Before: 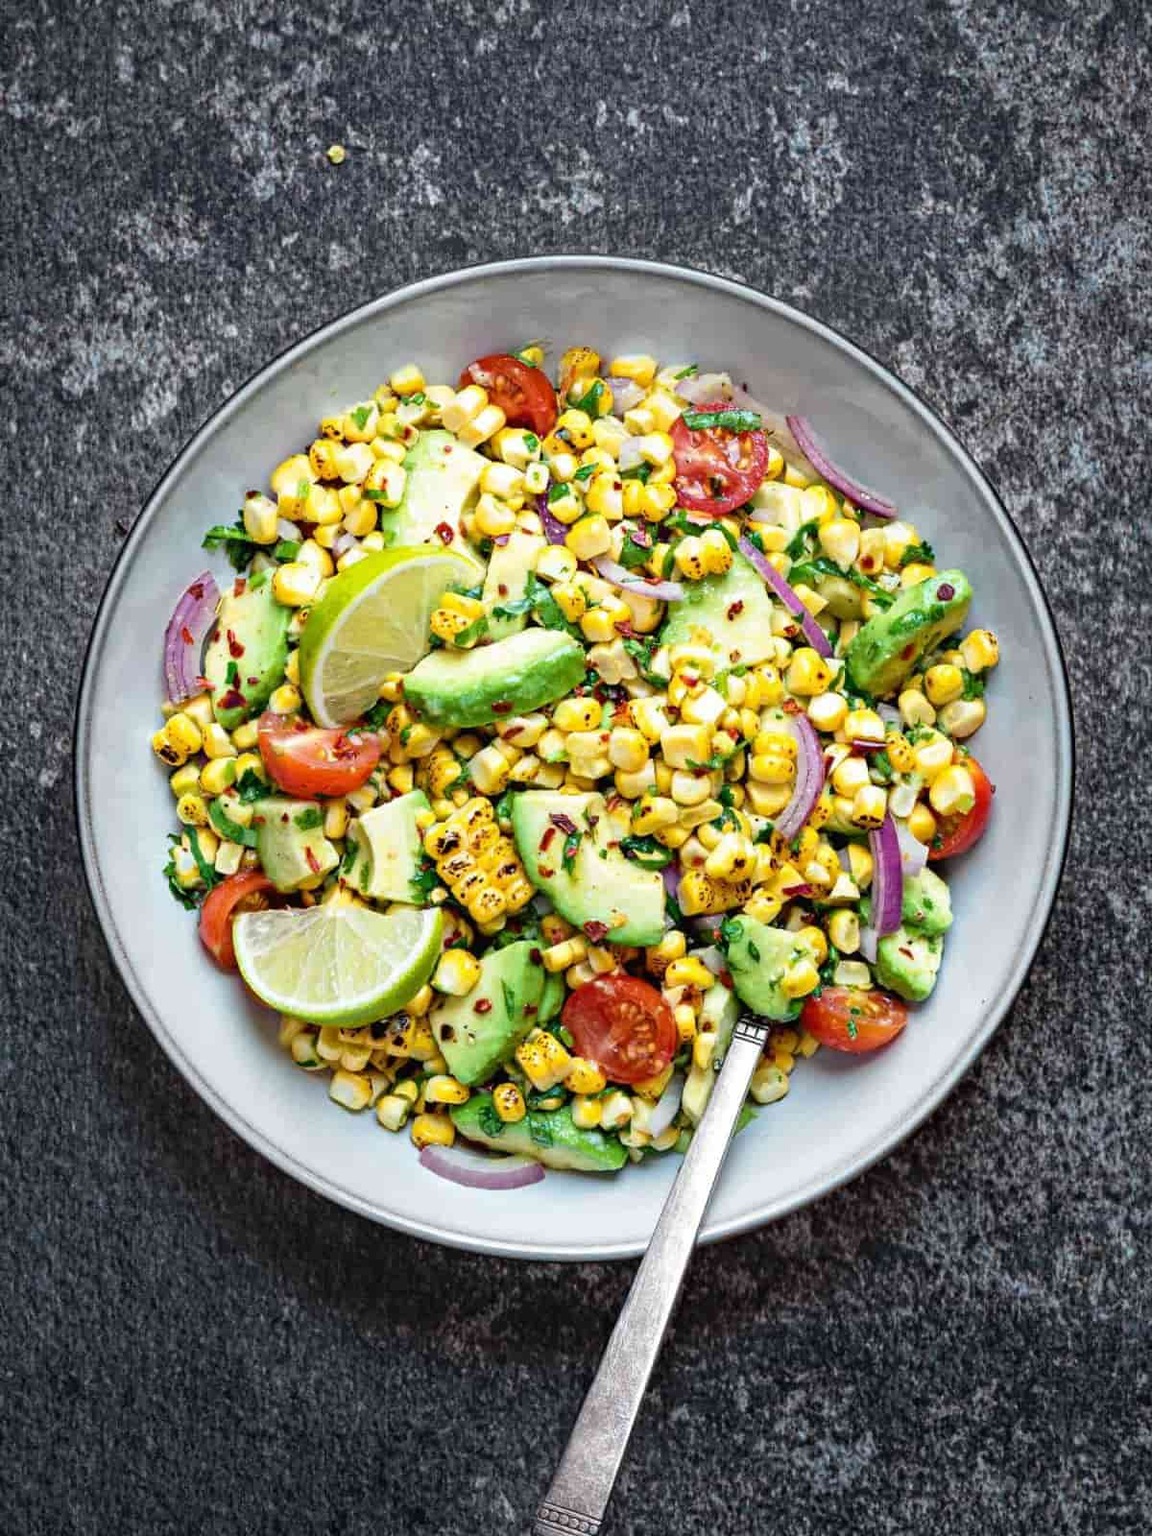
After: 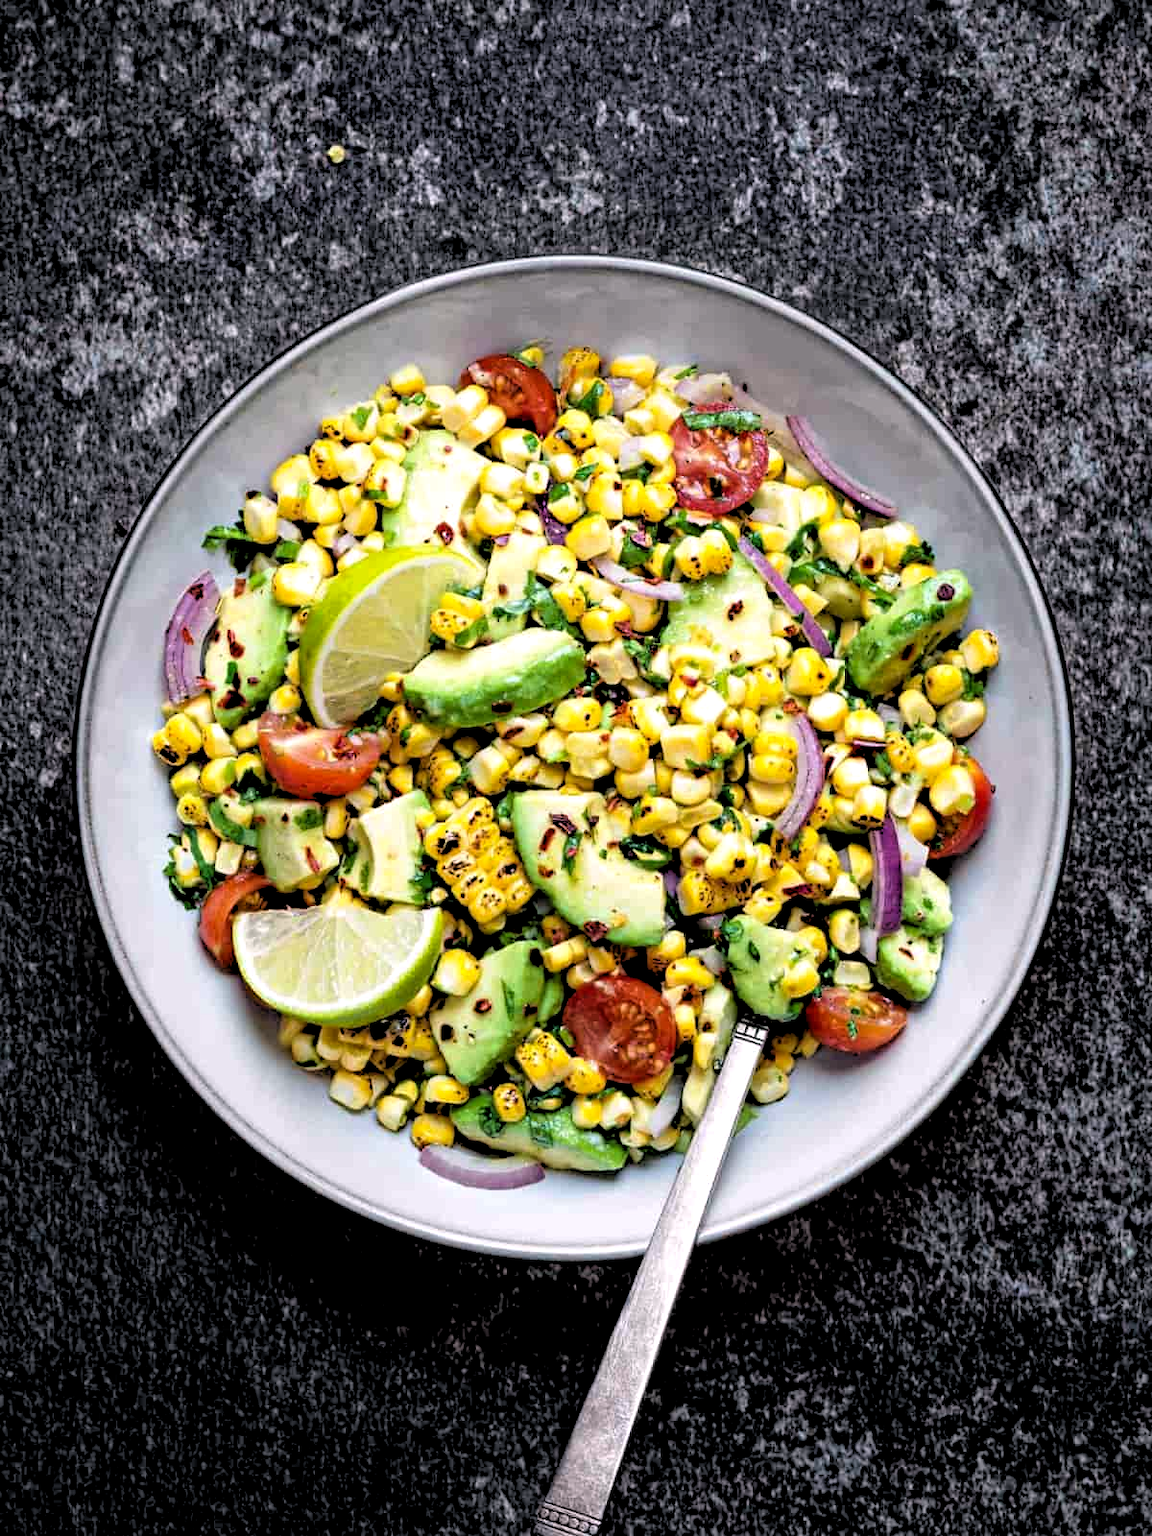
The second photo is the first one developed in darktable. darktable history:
rgb levels: levels [[0.034, 0.472, 0.904], [0, 0.5, 1], [0, 0.5, 1]]
color correction: highlights a* 5.81, highlights b* 4.84
white balance: red 0.967, blue 1.049
